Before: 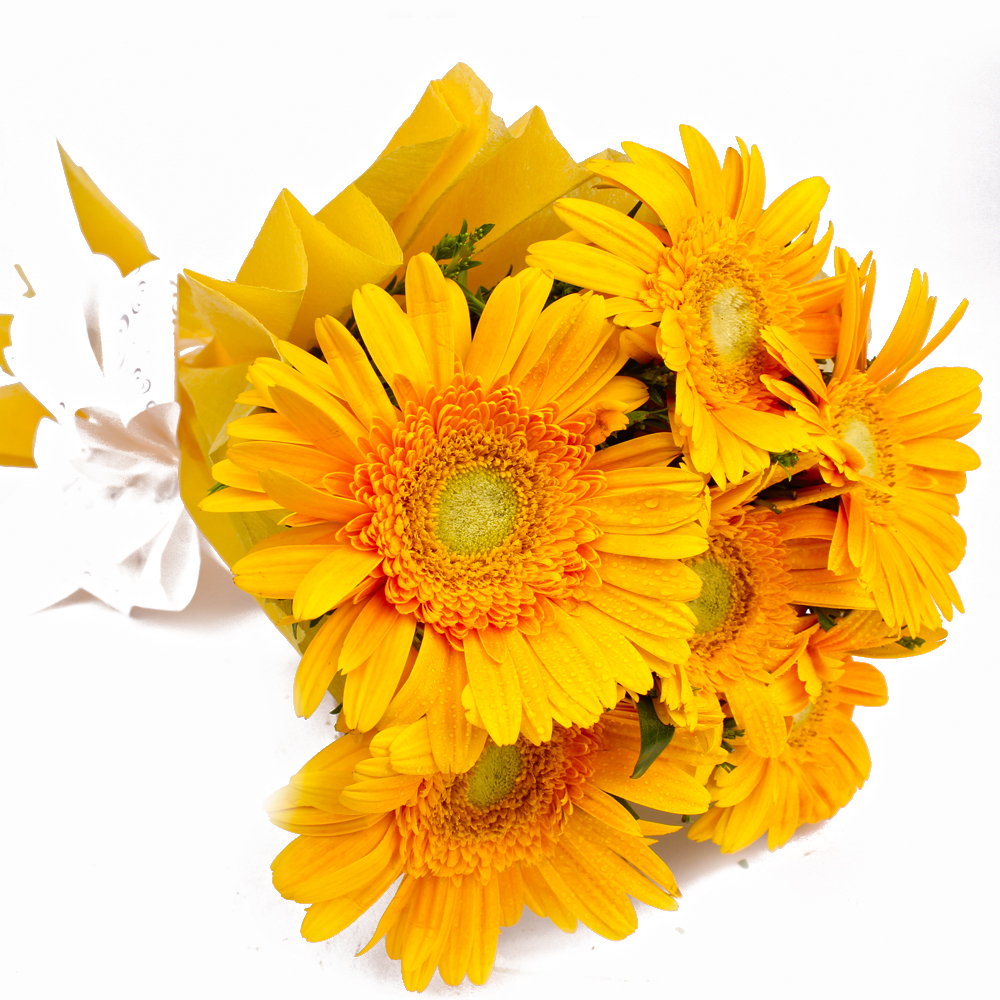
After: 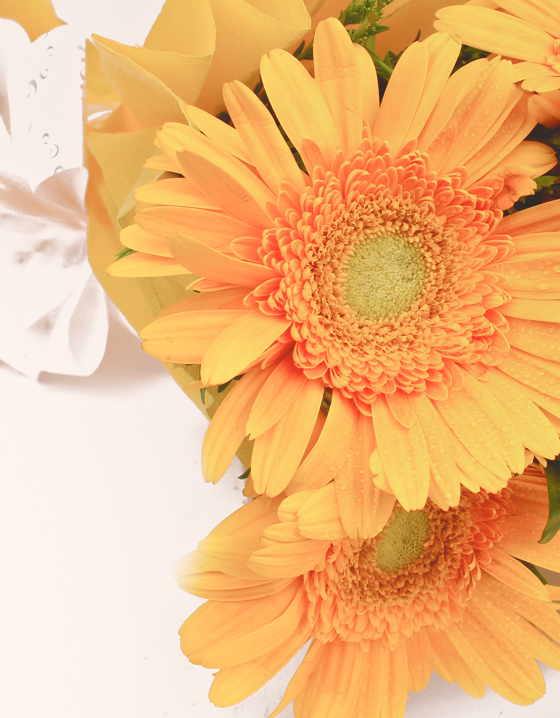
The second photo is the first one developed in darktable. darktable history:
contrast brightness saturation: contrast 0.071
color balance rgb: shadows lift › chroma 2.061%, shadows lift › hue 48.77°, highlights gain › chroma 1.724%, highlights gain › hue 56.19°, perceptual saturation grading › global saturation 0.898%, perceptual saturation grading › highlights -30.261%, perceptual saturation grading › shadows 19.886%
local contrast: detail 69%
crop: left 9.259%, top 23.577%, right 34.698%, bottom 4.619%
